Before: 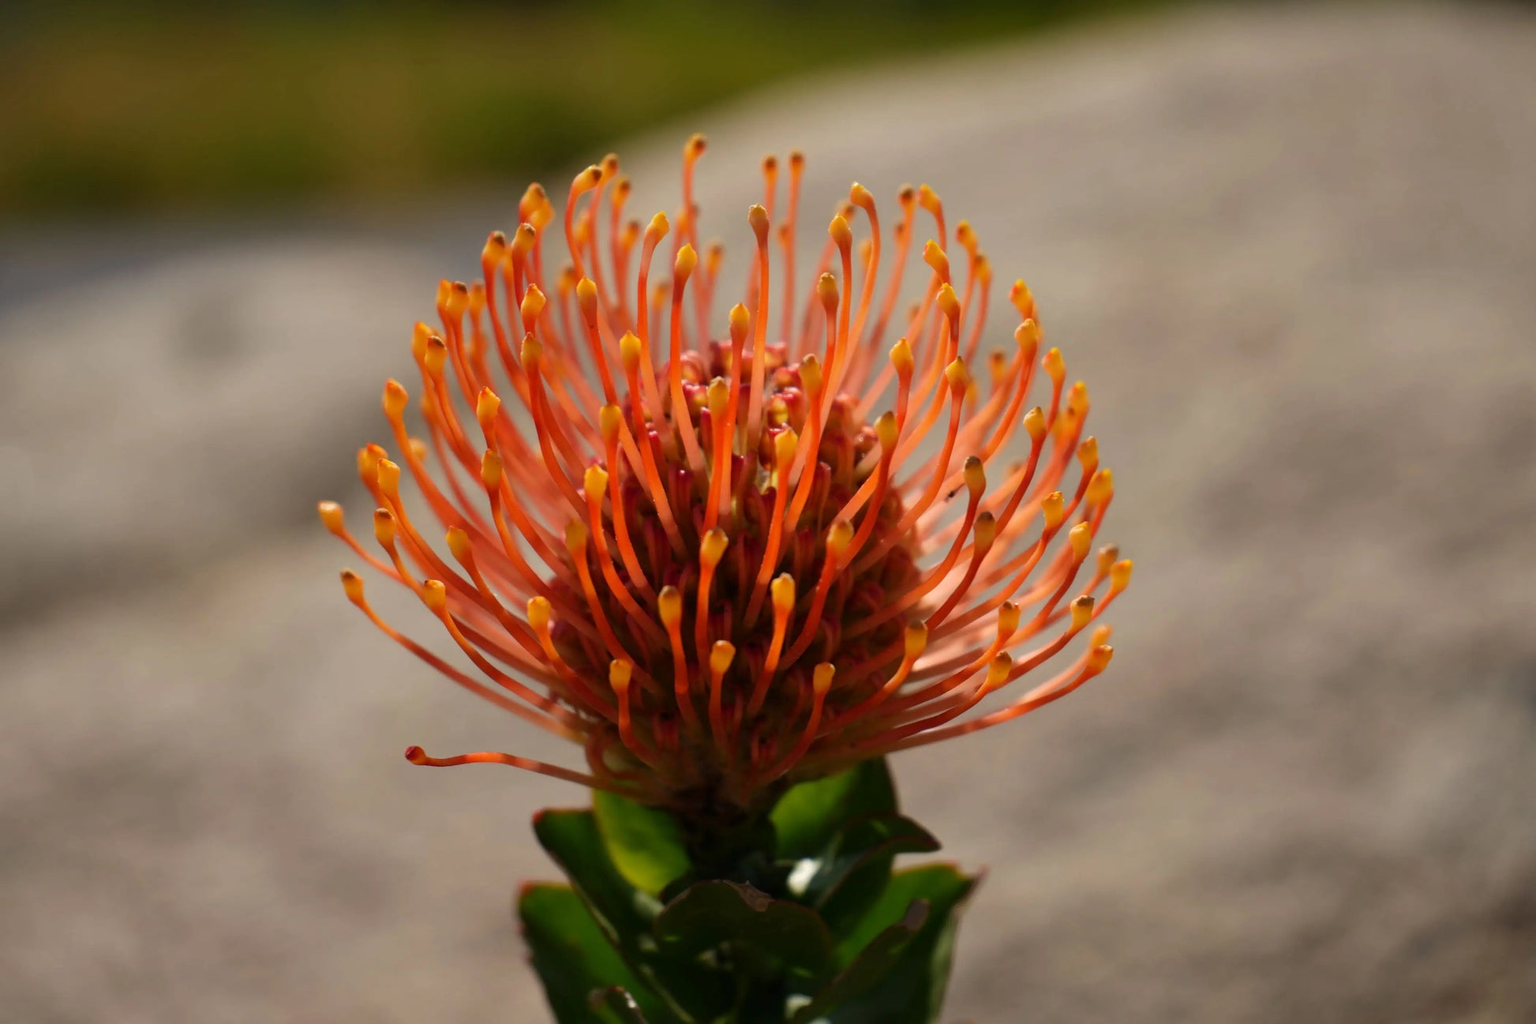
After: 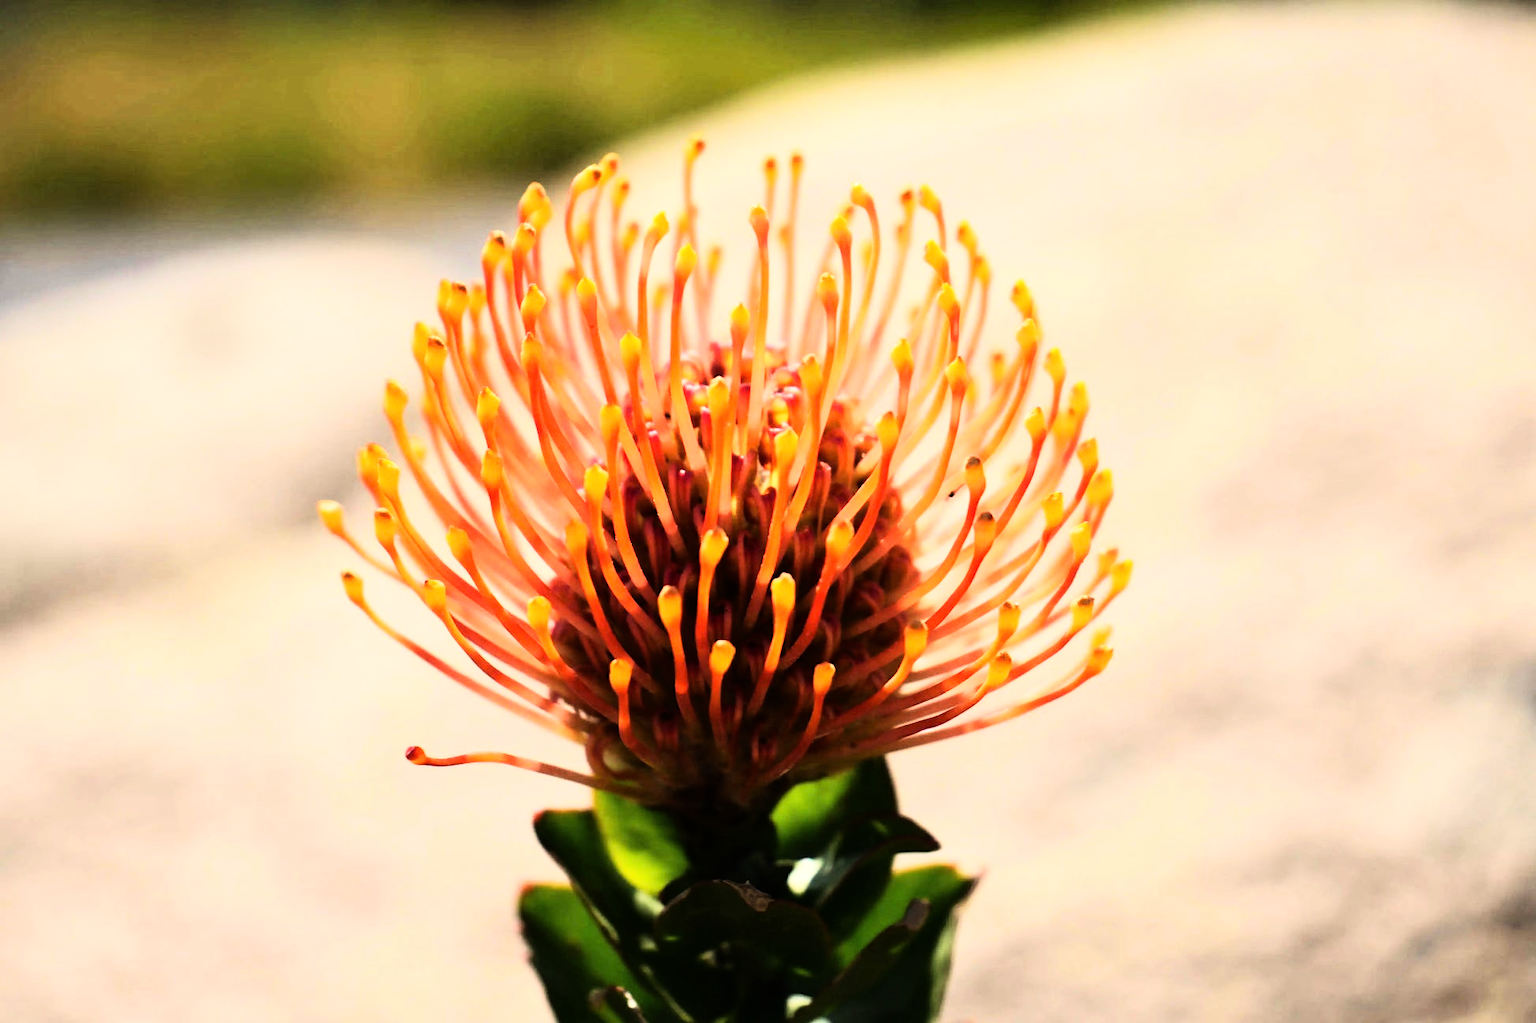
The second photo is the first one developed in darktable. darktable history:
exposure: black level correction 0, exposure 0.7 EV, compensate exposure bias true, compensate highlight preservation false
rgb curve: curves: ch0 [(0, 0) (0.21, 0.15) (0.24, 0.21) (0.5, 0.75) (0.75, 0.96) (0.89, 0.99) (1, 1)]; ch1 [(0, 0.02) (0.21, 0.13) (0.25, 0.2) (0.5, 0.67) (0.75, 0.9) (0.89, 0.97) (1, 1)]; ch2 [(0, 0.02) (0.21, 0.13) (0.25, 0.2) (0.5, 0.67) (0.75, 0.9) (0.89, 0.97) (1, 1)], compensate middle gray true
